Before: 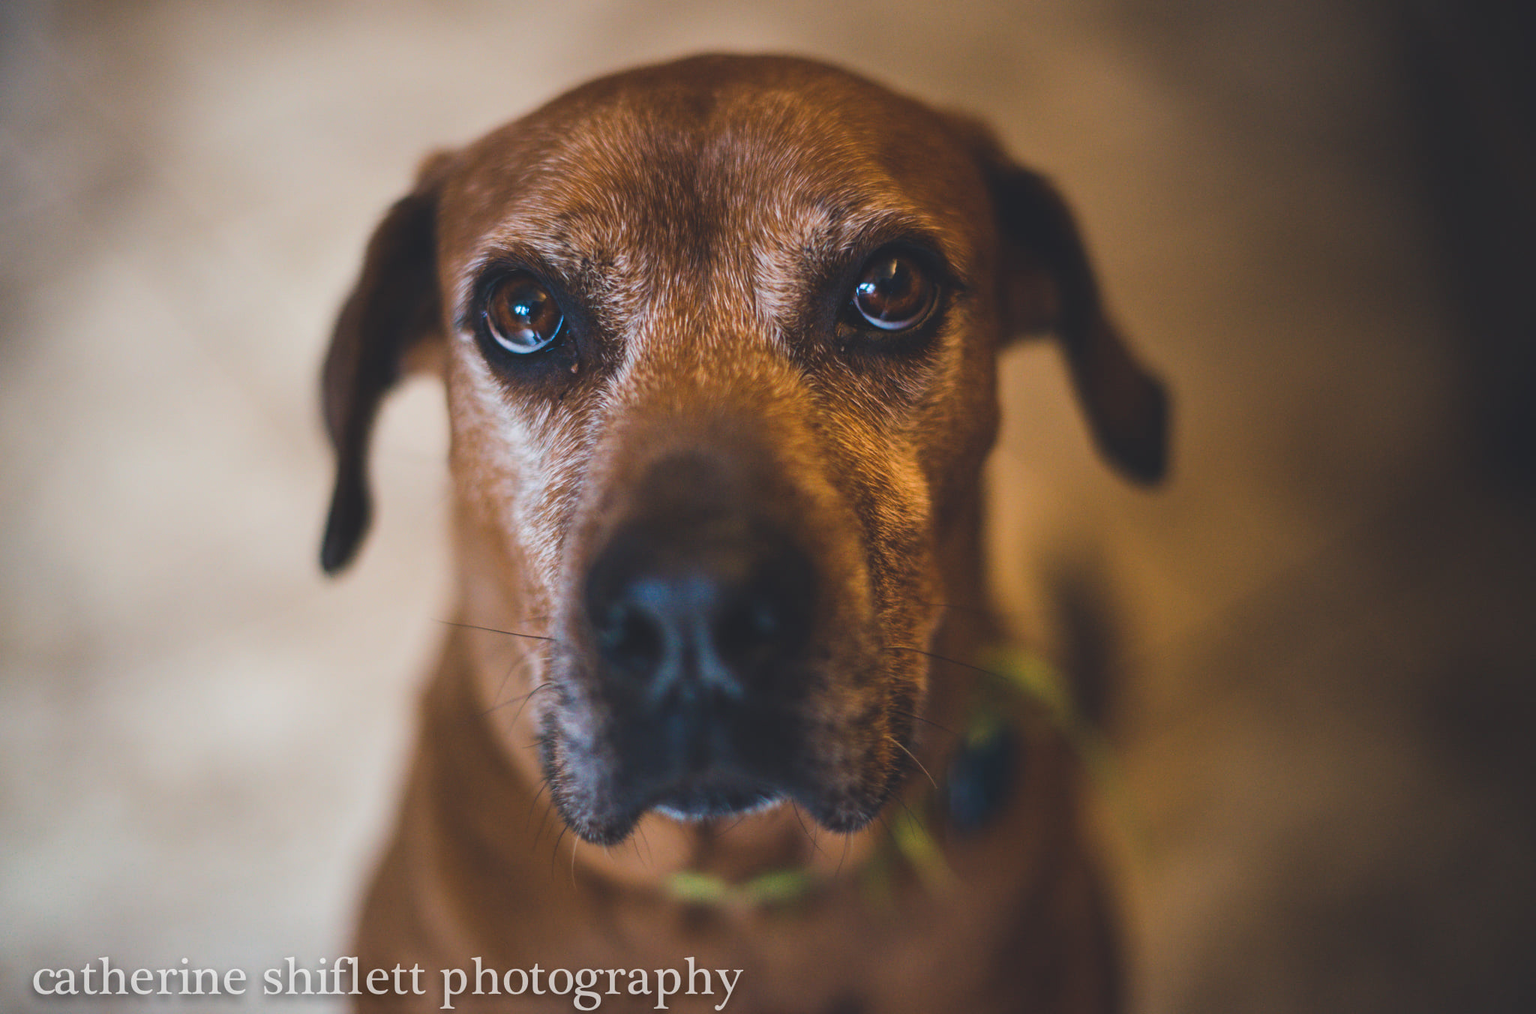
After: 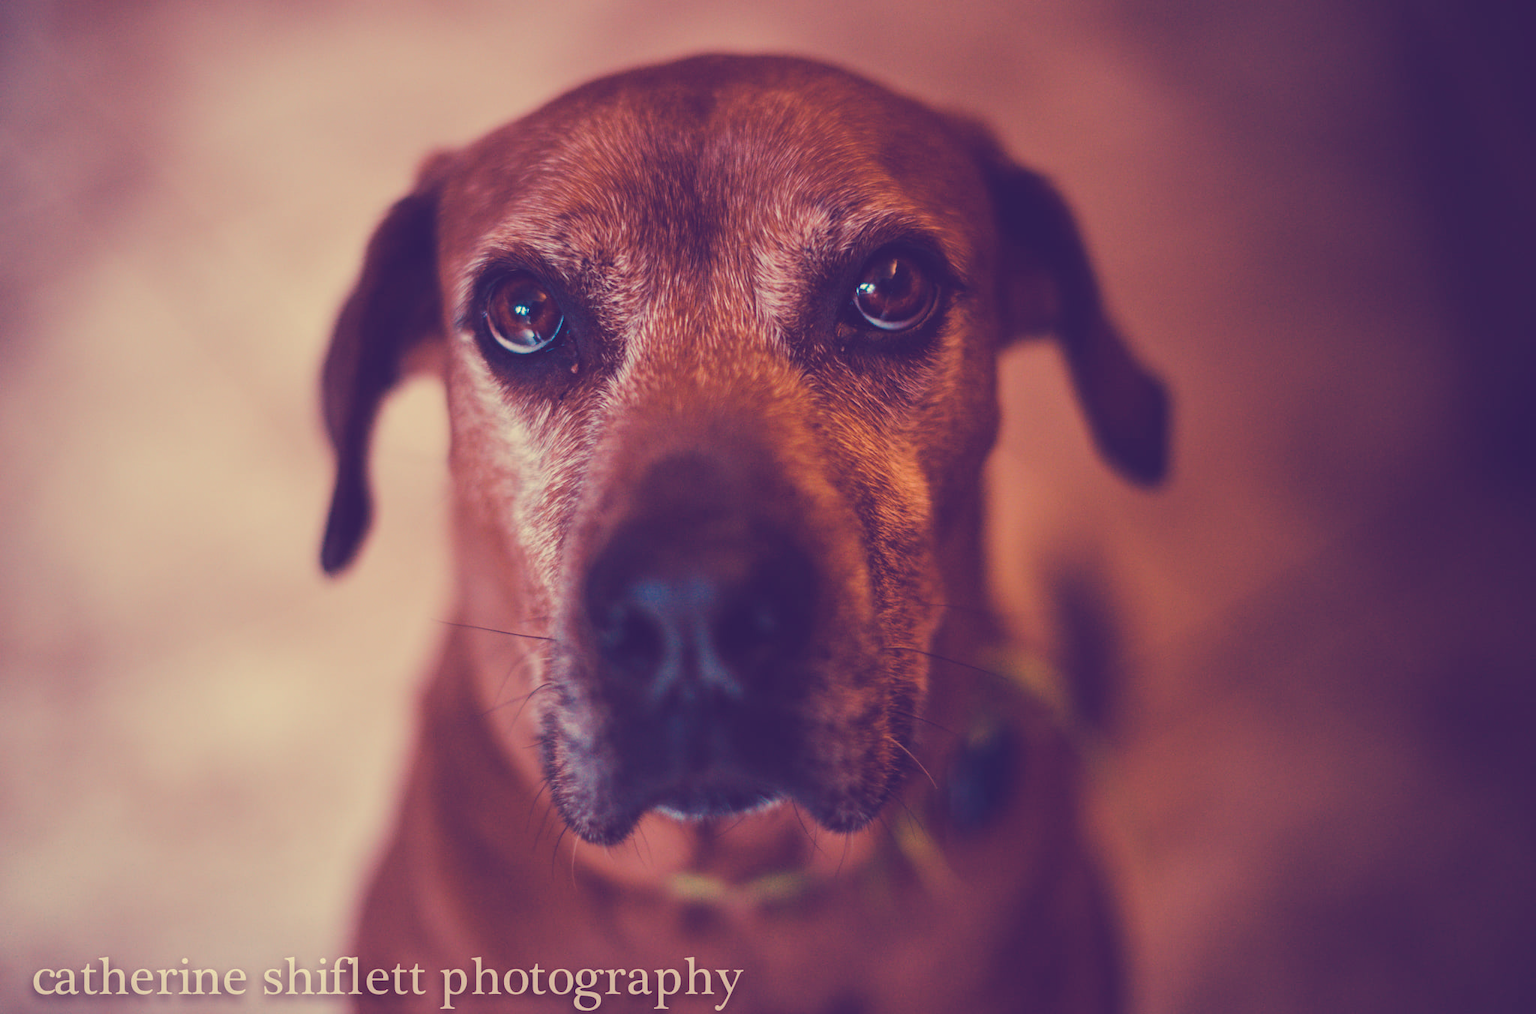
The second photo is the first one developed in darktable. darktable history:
tone curve: curves: ch0 [(0, 0) (0.003, 0.051) (0.011, 0.054) (0.025, 0.056) (0.044, 0.07) (0.069, 0.092) (0.1, 0.119) (0.136, 0.149) (0.177, 0.189) (0.224, 0.231) (0.277, 0.278) (0.335, 0.329) (0.399, 0.386) (0.468, 0.454) (0.543, 0.524) (0.623, 0.603) (0.709, 0.687) (0.801, 0.776) (0.898, 0.878) (1, 1)], preserve colors none
color look up table: target L [99.25, 94.58, 93.67, 87.27, 86.04, 77.94, 70.26, 65.36, 65.71, 57.95, 53.99, 40.42, 31.97, 12.13, 201.23, 71.08, 71.52, 68.25, 63.21, 55.3, 55.31, 53.39, 46.28, 34.69, 34.84, 16.52, 85.72, 82.11, 67.25, 60.73, 58.98, 50.74, 39.42, 43.68, 45.75, 36.53, 24.45, 28.46, 18.92, 10.24, 89.57, 84.21, 78.9, 66.71, 65.96, 67.57, 47.94, 40.75, 5.894], target a [-21.03, -18.45, -1.781, -73.01, -50.32, -21.45, -62.44, -54.39, -5.291, -6.846, -28.79, -30.79, 5.889, 16.32, 0, 39.57, 16.62, 49.09, 65.65, 81.72, 49.93, 30.82, 54.13, 32.48, 61.4, 42.17, 15.48, 30.12, 31.63, 79.97, 42.41, 55.8, 9.122, 70.42, 74.58, 66.28, 9.282, 35.25, 41.16, 35.43, -57.91, -17.01, -51.45, -34.41, -44.54, -0.235, -24.35, 11.53, 17.87], target b [70.3, 29.65, 41.21, 56.85, 28.98, 62.84, 51.77, 27.04, 28.85, 5.805, 27.43, -1.805, 12.24, -22.96, -0.001, 26.74, 57.44, 57.41, 5.957, 29.88, 9.967, 12.77, 34.15, 4.513, 5.701, -17.83, 17.55, 0.762, -19.58, -26.77, -1.93, -25.16, -60.27, -50.11, -8.898, -35.52, -50.68, -18.31, -77.21, -49.63, 11.23, 7.189, 0.83, -20.47, 1.361, -0.673, -19.52, -11.73, -41.61], num patches 49
